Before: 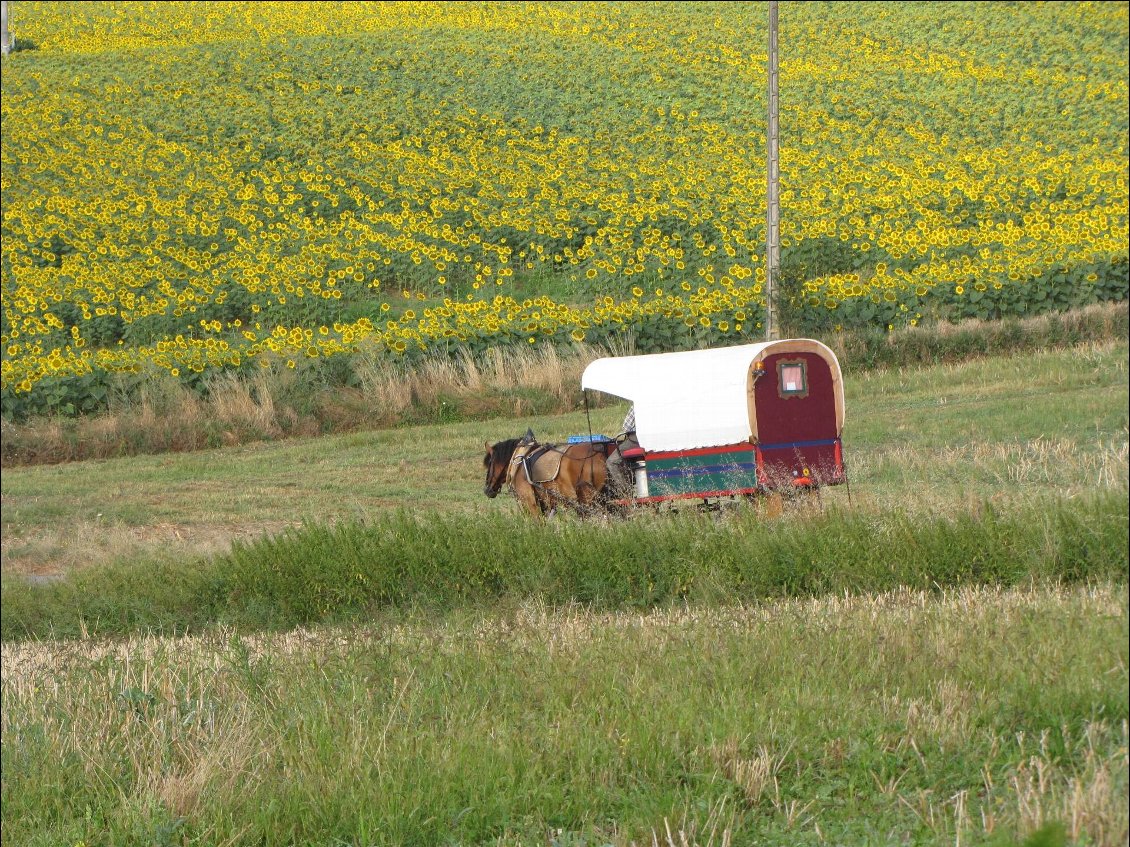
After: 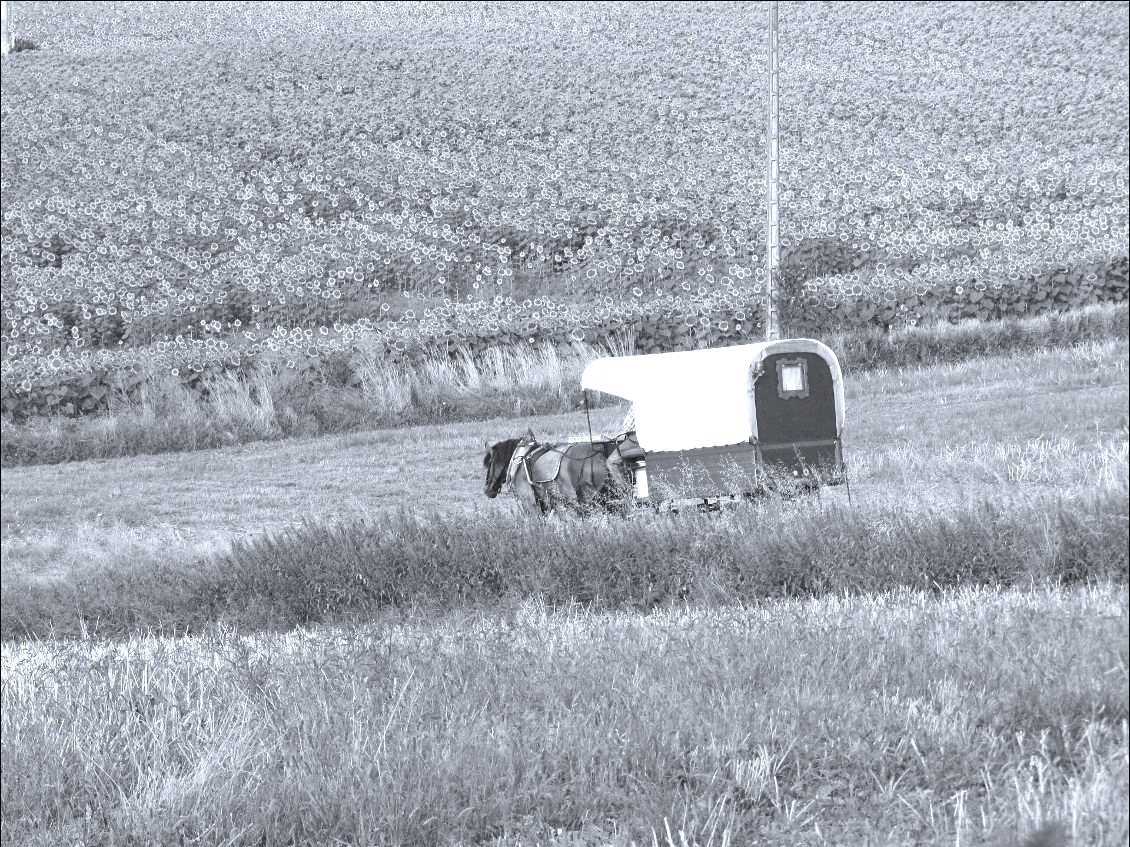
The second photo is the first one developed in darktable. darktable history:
exposure: exposure 0.999 EV, compensate highlight preservation false
color calibration: output gray [0.246, 0.254, 0.501, 0], gray › normalize channels true, illuminant custom, x 0.388, y 0.387, temperature 3832.97 K, gamut compression 0.028
color correction: highlights a* -0.807, highlights b* -9.01
contrast brightness saturation: contrast 0.095, brightness 0.034, saturation 0.091
